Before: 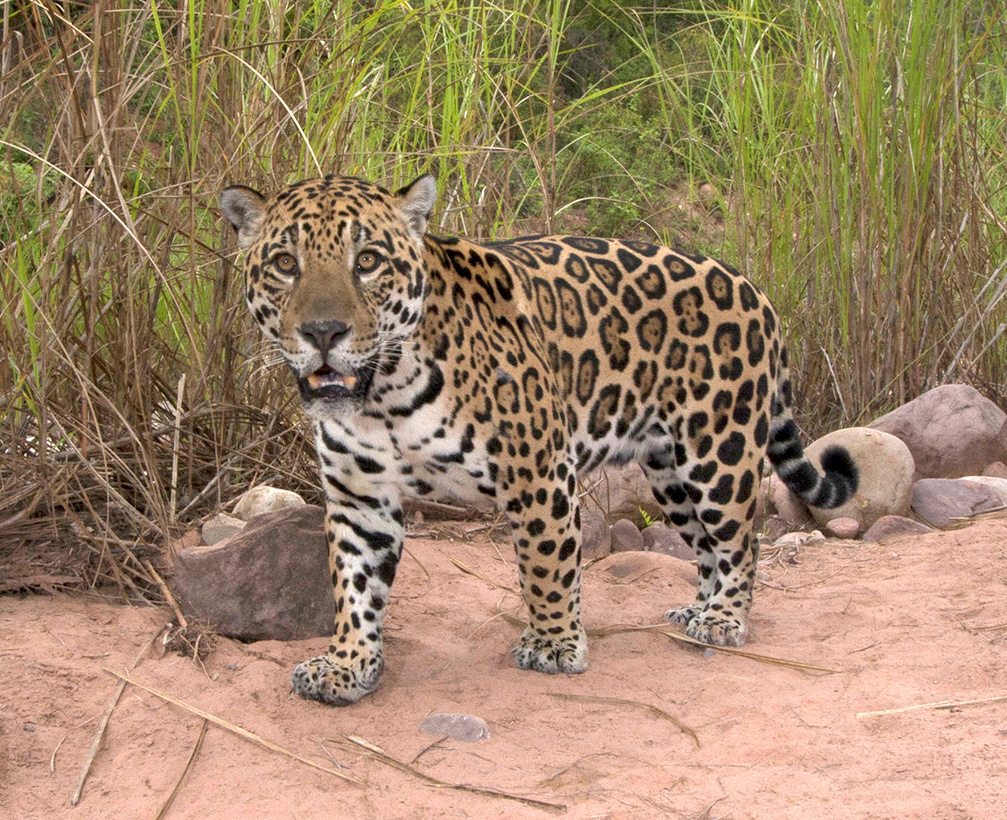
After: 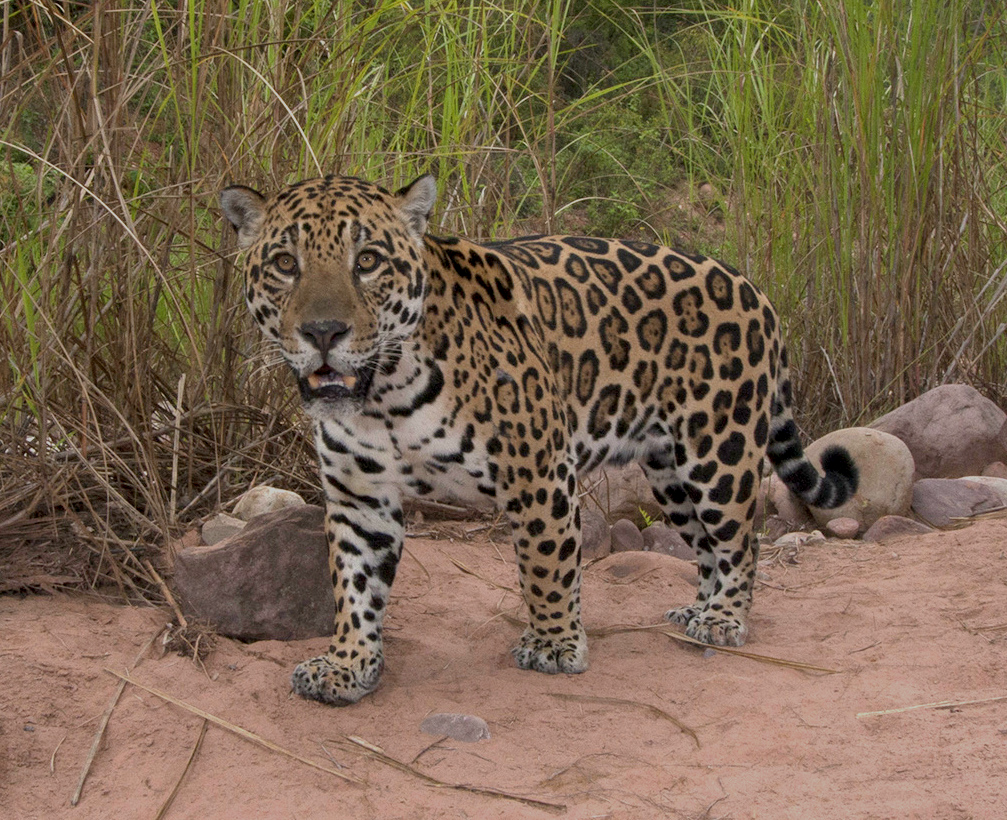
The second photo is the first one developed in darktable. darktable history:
exposure: black level correction 0, exposure -0.83 EV, compensate highlight preservation false
shadows and highlights: shadows 37.41, highlights -27.38, soften with gaussian
